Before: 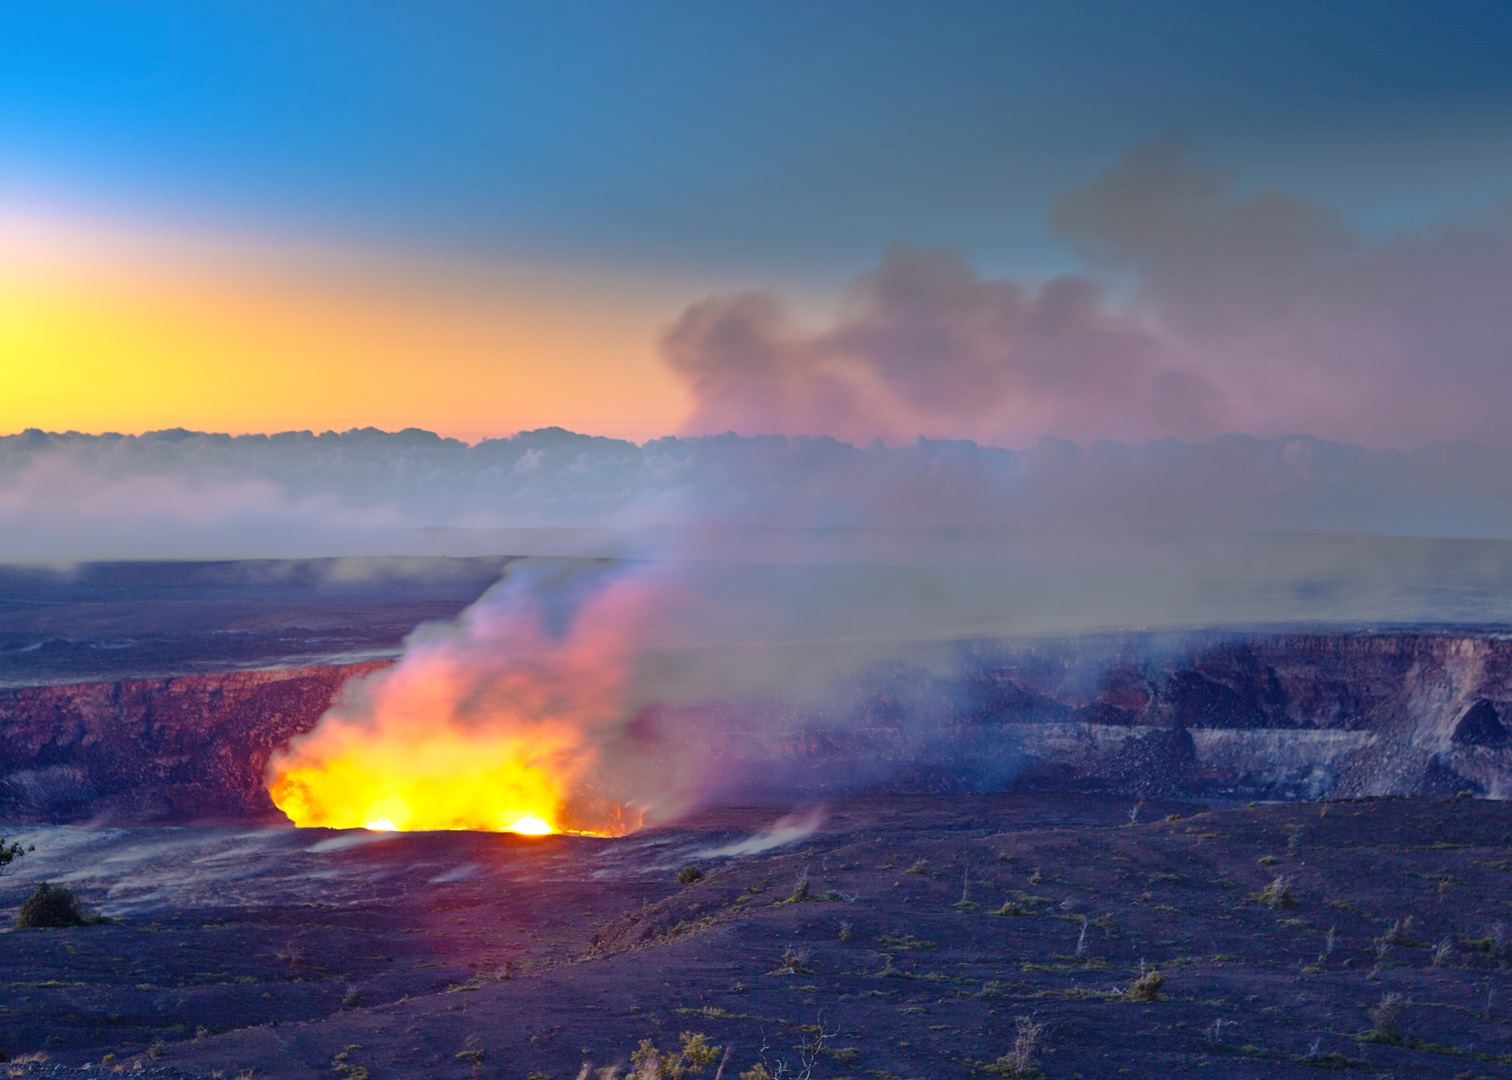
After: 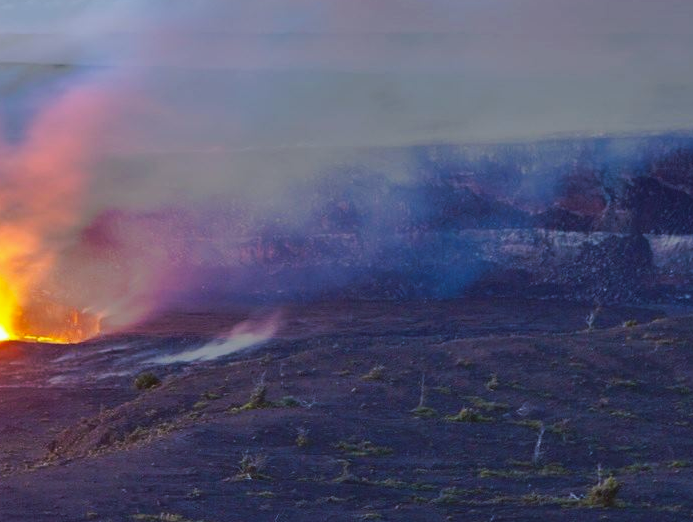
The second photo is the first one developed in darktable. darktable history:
tone equalizer: on, module defaults
tone curve: curves: ch0 [(0, 0) (0.003, 0.003) (0.011, 0.01) (0.025, 0.023) (0.044, 0.041) (0.069, 0.064) (0.1, 0.092) (0.136, 0.125) (0.177, 0.163) (0.224, 0.207) (0.277, 0.255) (0.335, 0.309) (0.399, 0.375) (0.468, 0.459) (0.543, 0.548) (0.623, 0.629) (0.709, 0.716) (0.801, 0.808) (0.898, 0.911) (1, 1)], preserve colors none
color balance: lift [1.004, 1.002, 1.002, 0.998], gamma [1, 1.007, 1.002, 0.993], gain [1, 0.977, 1.013, 1.023], contrast -3.64%
crop: left 35.976%, top 45.819%, right 18.162%, bottom 5.807%
